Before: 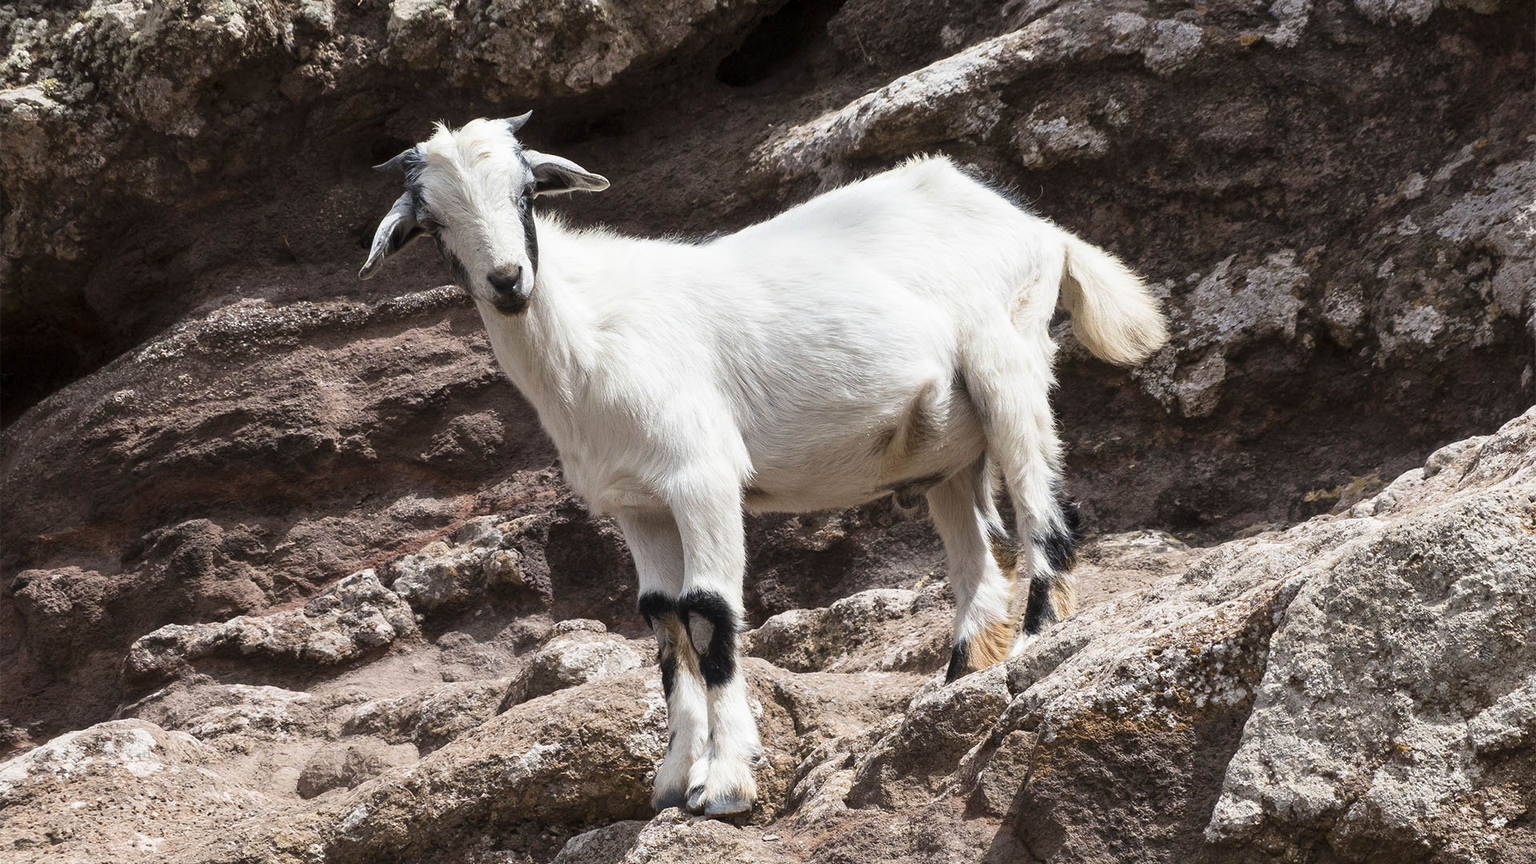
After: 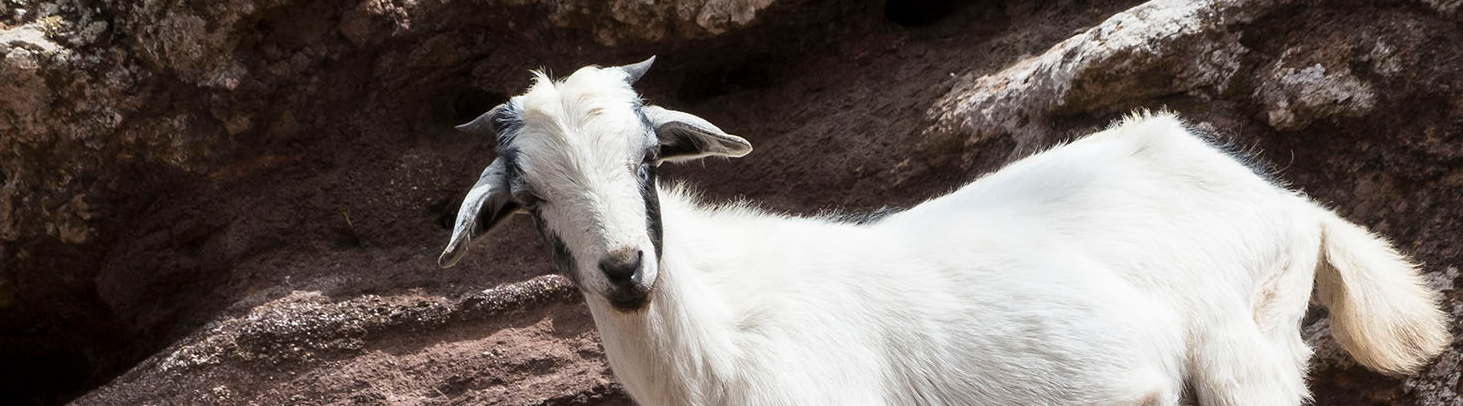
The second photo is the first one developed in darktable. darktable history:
crop: left 0.571%, top 7.645%, right 23.216%, bottom 54.743%
